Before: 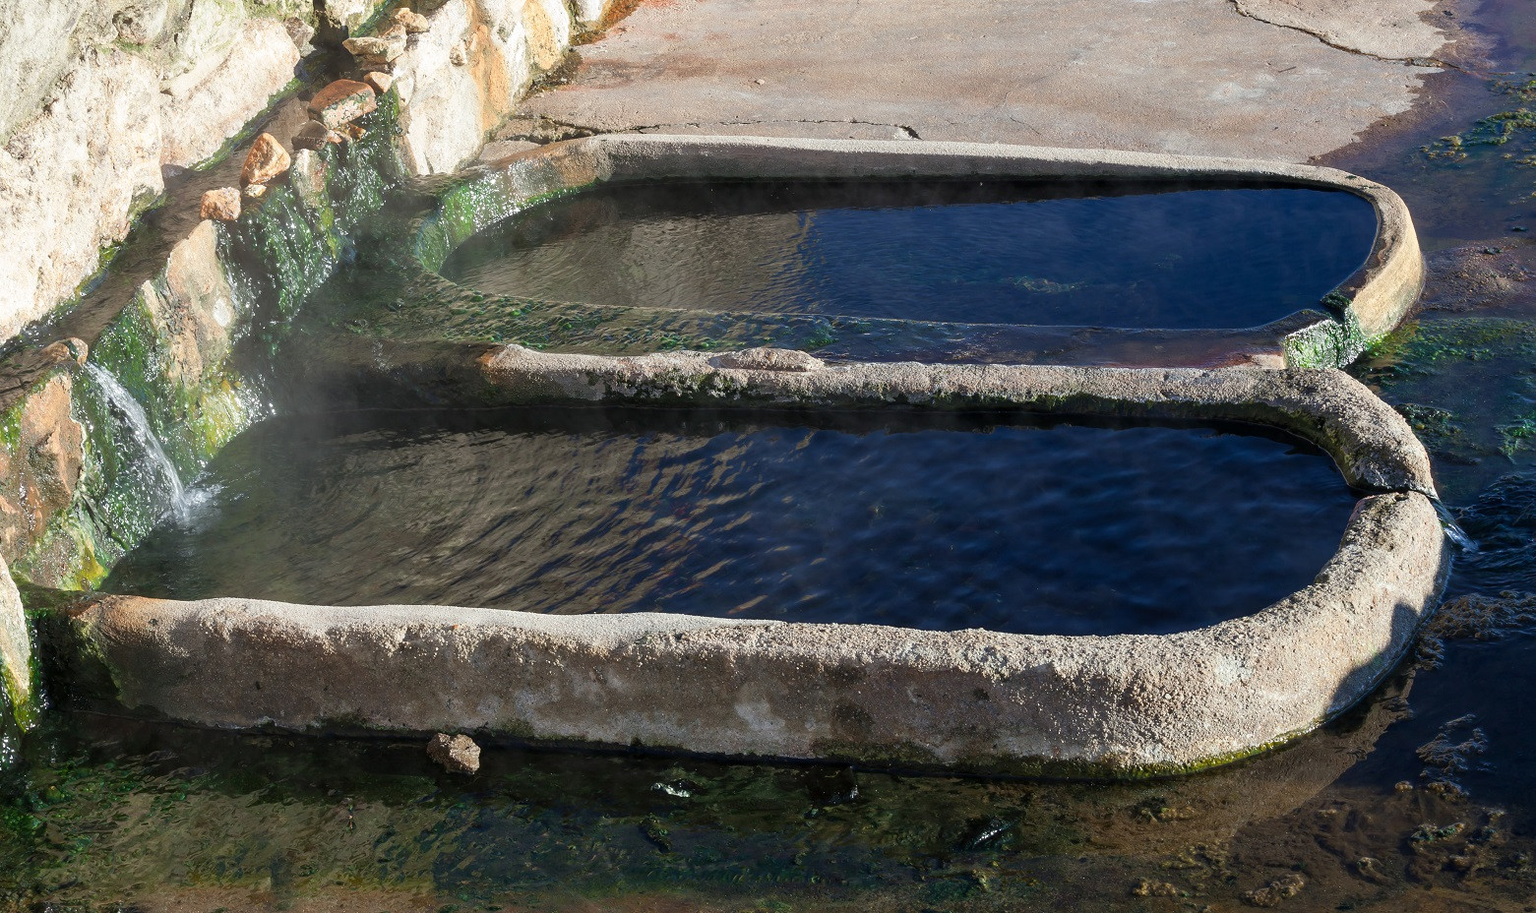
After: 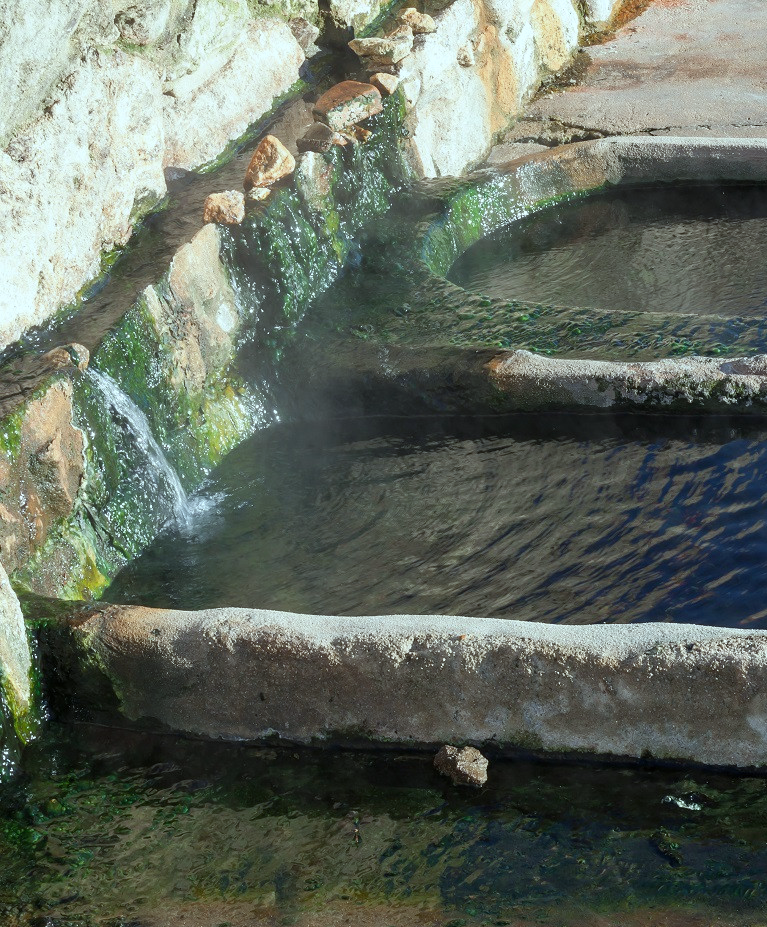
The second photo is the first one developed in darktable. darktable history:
crop and rotate: left 0%, top 0%, right 50.845%
white balance: red 0.967, blue 1.049
color correction: highlights a* -6.69, highlights b* 0.49
